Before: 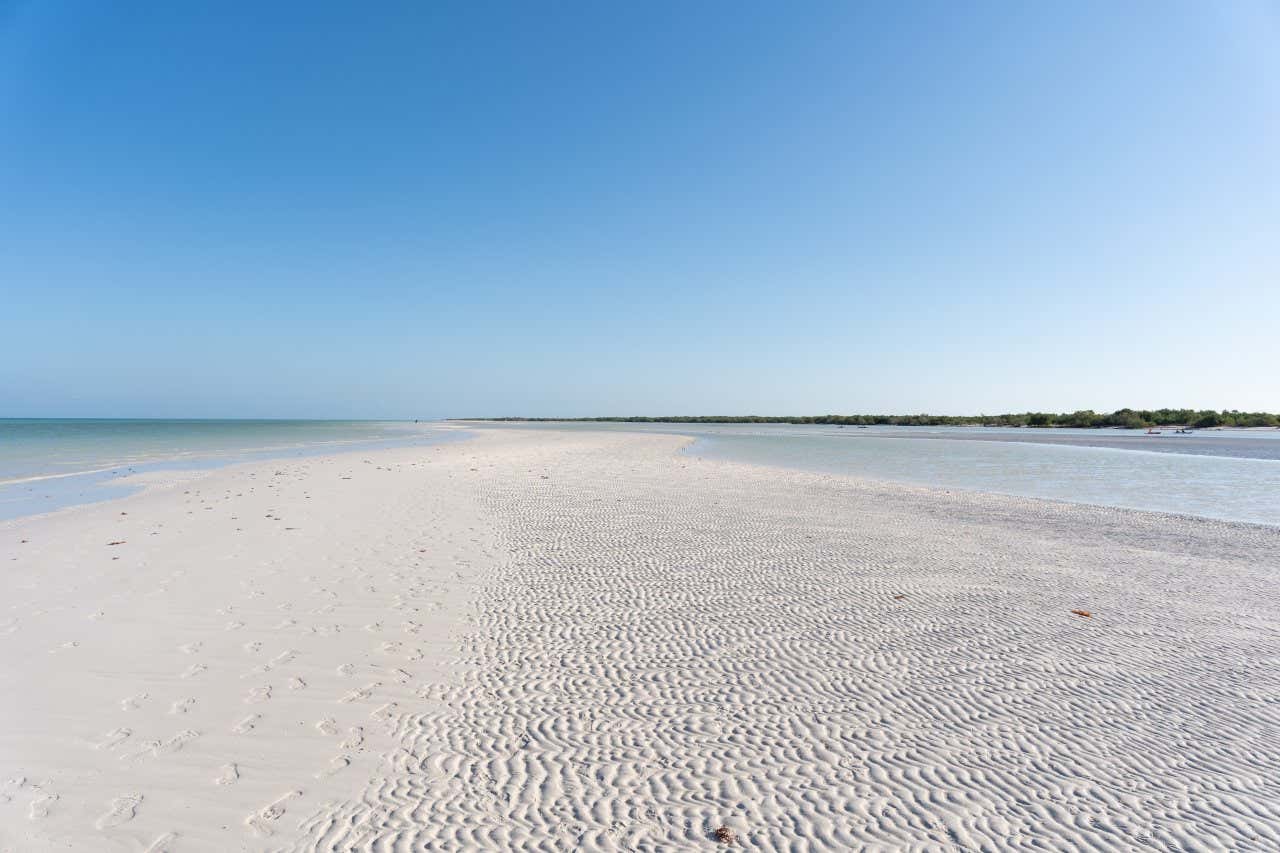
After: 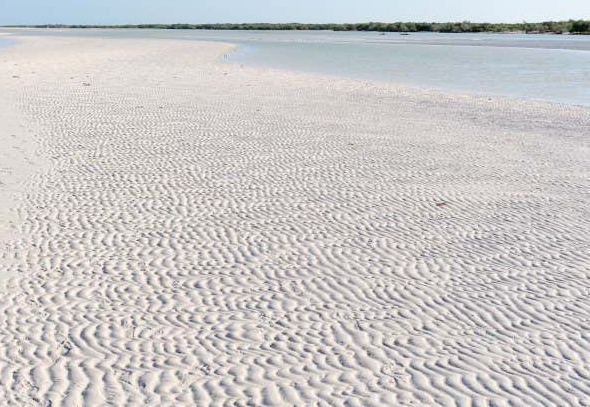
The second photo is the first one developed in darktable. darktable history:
tone curve: curves: ch0 [(0, 0) (0.003, 0.001) (0.011, 0.004) (0.025, 0.013) (0.044, 0.022) (0.069, 0.035) (0.1, 0.053) (0.136, 0.088) (0.177, 0.149) (0.224, 0.213) (0.277, 0.293) (0.335, 0.381) (0.399, 0.463) (0.468, 0.546) (0.543, 0.616) (0.623, 0.693) (0.709, 0.766) (0.801, 0.843) (0.898, 0.921) (1, 1)], color space Lab, independent channels, preserve colors none
crop: left 35.799%, top 46.084%, right 18.075%, bottom 6.122%
